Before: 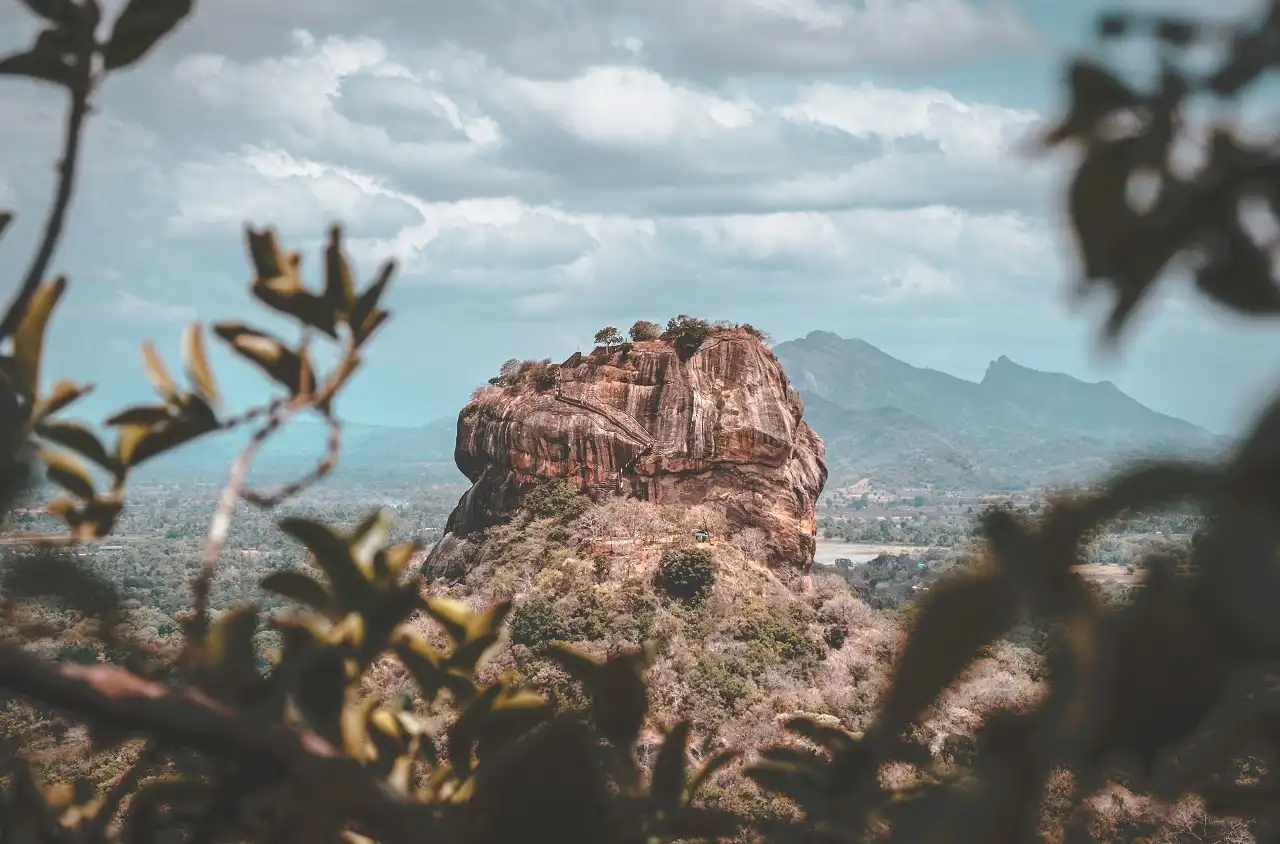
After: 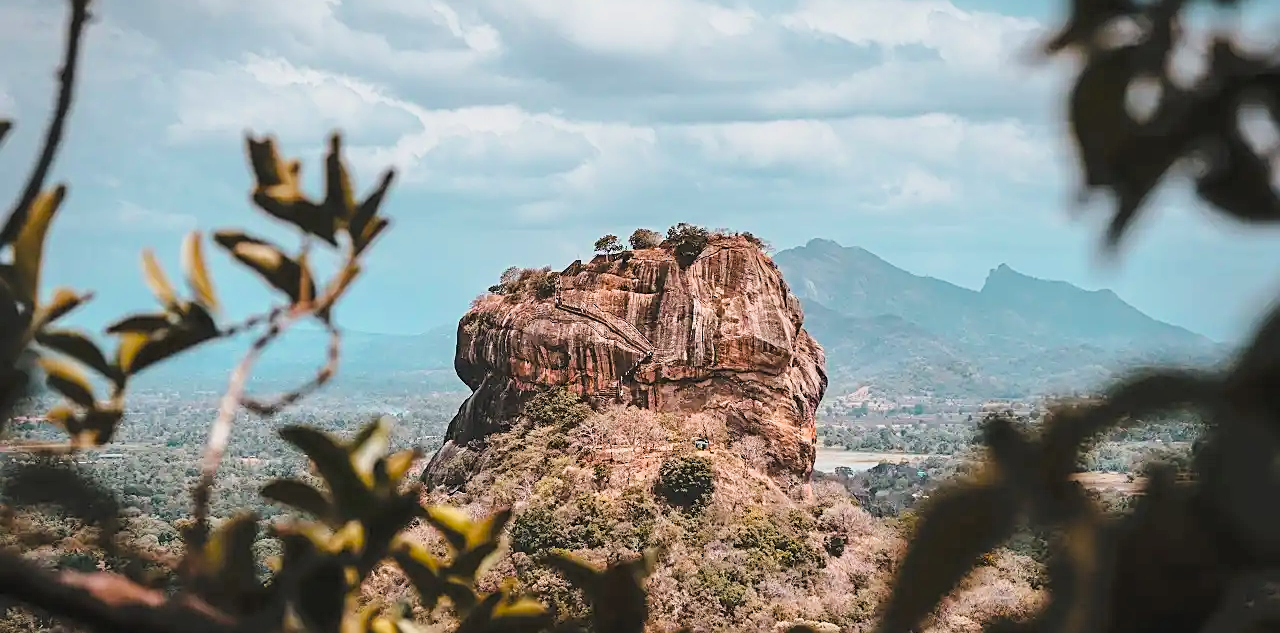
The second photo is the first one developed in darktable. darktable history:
crop: top 11.008%, bottom 13.917%
sharpen: on, module defaults
filmic rgb: black relative exposure -7.74 EV, white relative exposure 4.36 EV, threshold 6 EV, target black luminance 0%, hardness 3.75, latitude 50.84%, contrast 1.078, highlights saturation mix 9.96%, shadows ↔ highlights balance -0.234%, enable highlight reconstruction true
color balance rgb: shadows lift › luminance -9.528%, perceptual saturation grading › global saturation 25.888%, perceptual brilliance grading › highlights 11.311%, global vibrance 20%
